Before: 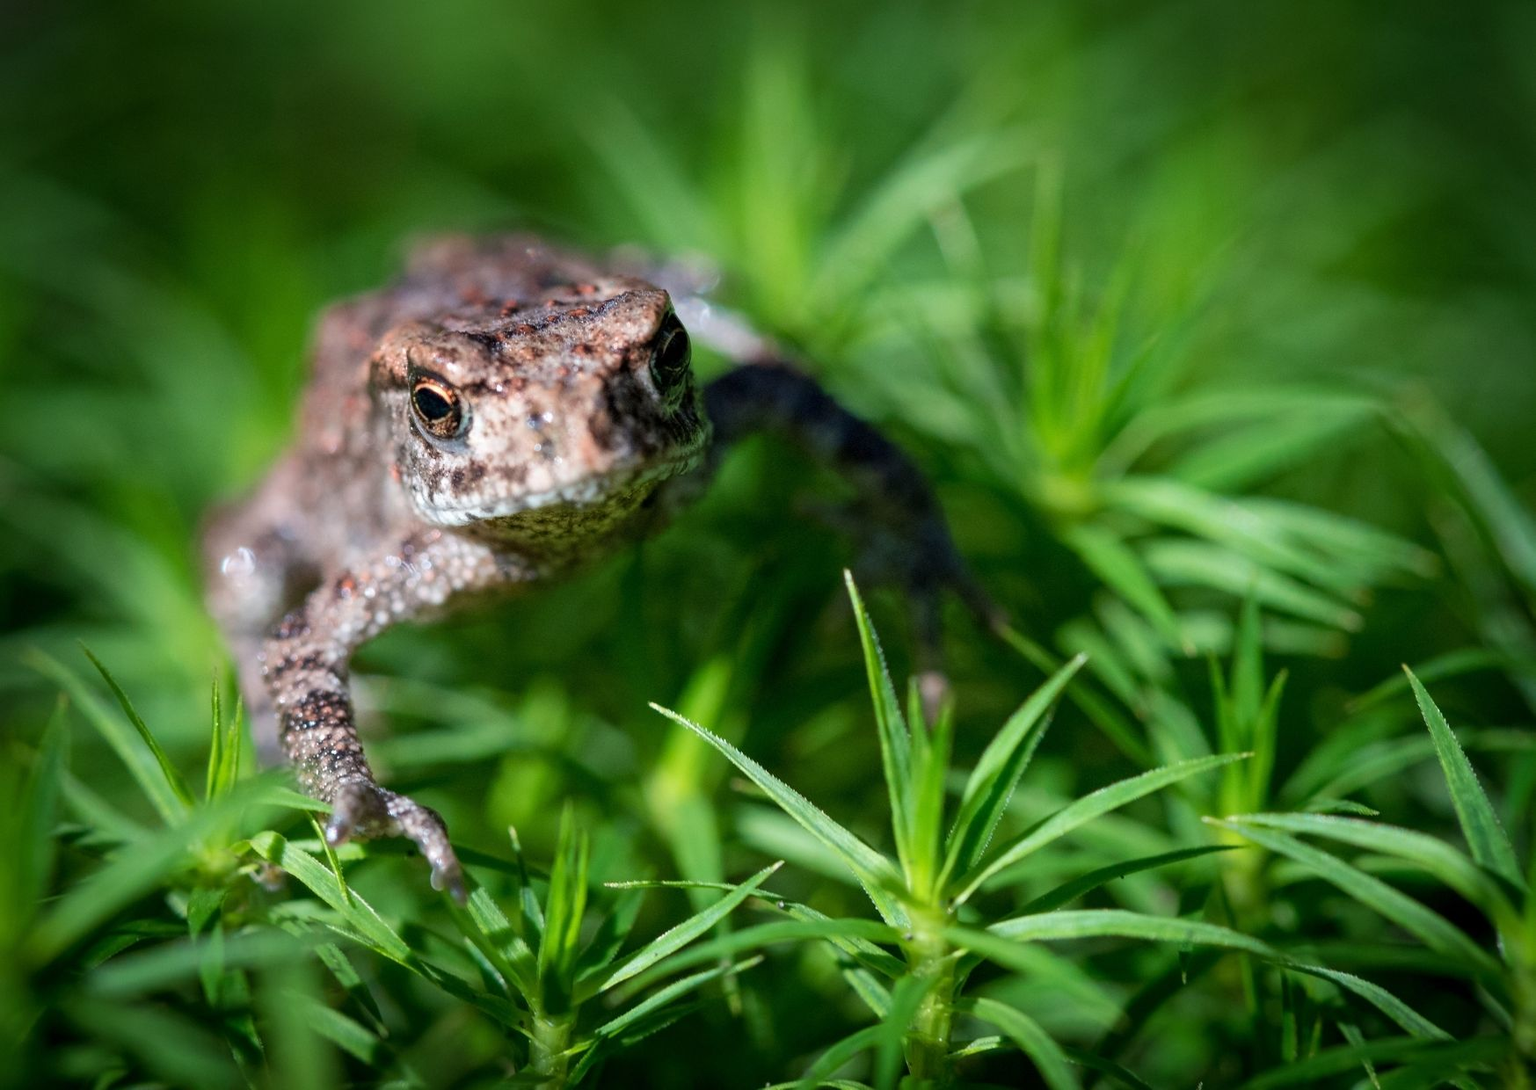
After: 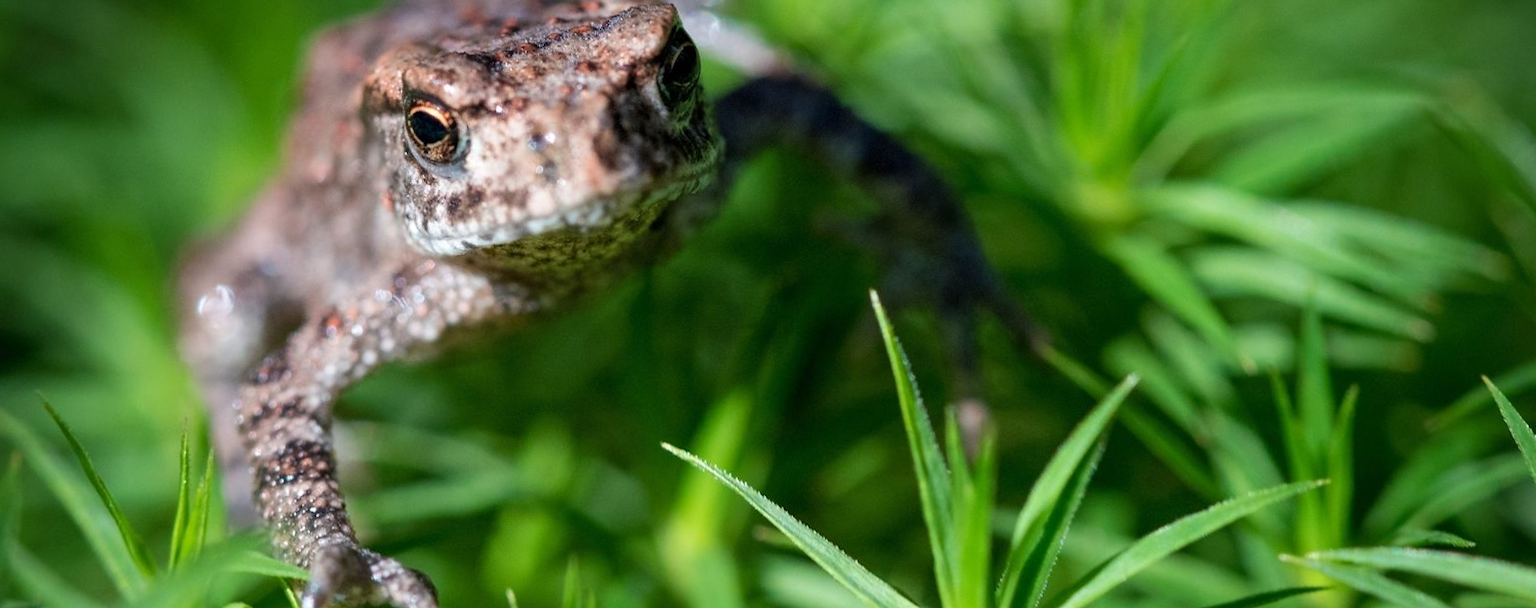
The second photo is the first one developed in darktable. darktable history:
crop and rotate: top 23.043%, bottom 23.437%
rotate and perspective: rotation -1.68°, lens shift (vertical) -0.146, crop left 0.049, crop right 0.912, crop top 0.032, crop bottom 0.96
